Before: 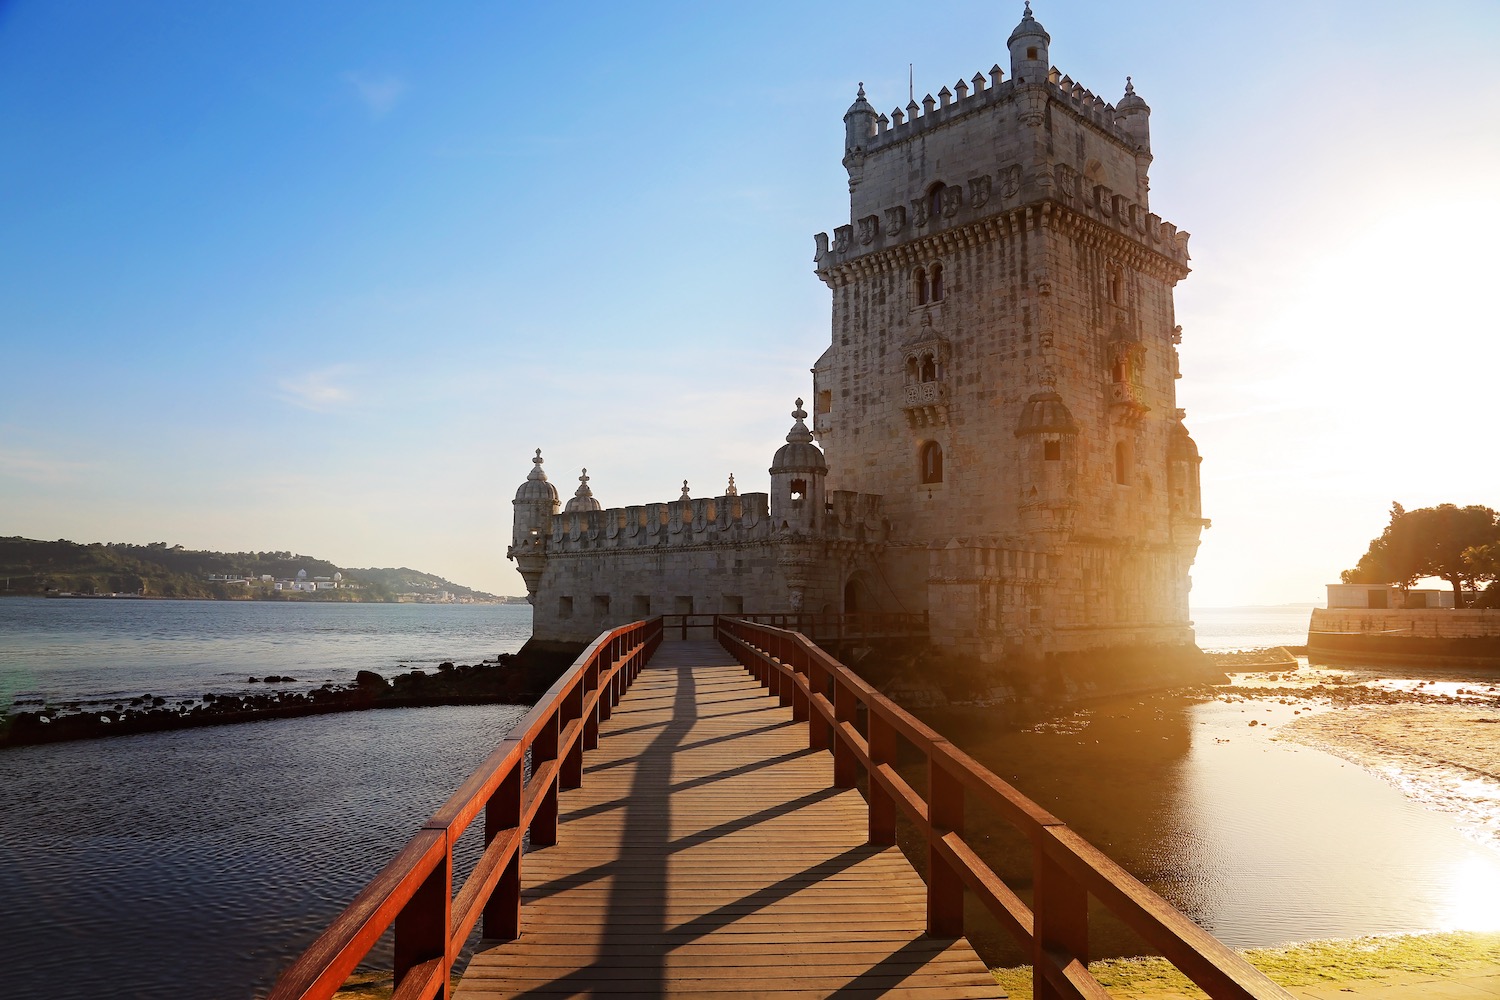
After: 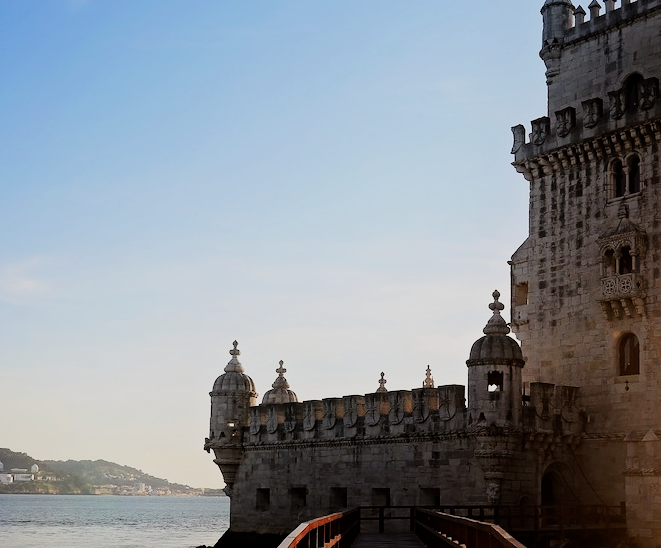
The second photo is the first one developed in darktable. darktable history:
filmic rgb: black relative exposure -5 EV, hardness 2.88, contrast 1.3, highlights saturation mix -30%
crop: left 20.248%, top 10.86%, right 35.675%, bottom 34.321%
